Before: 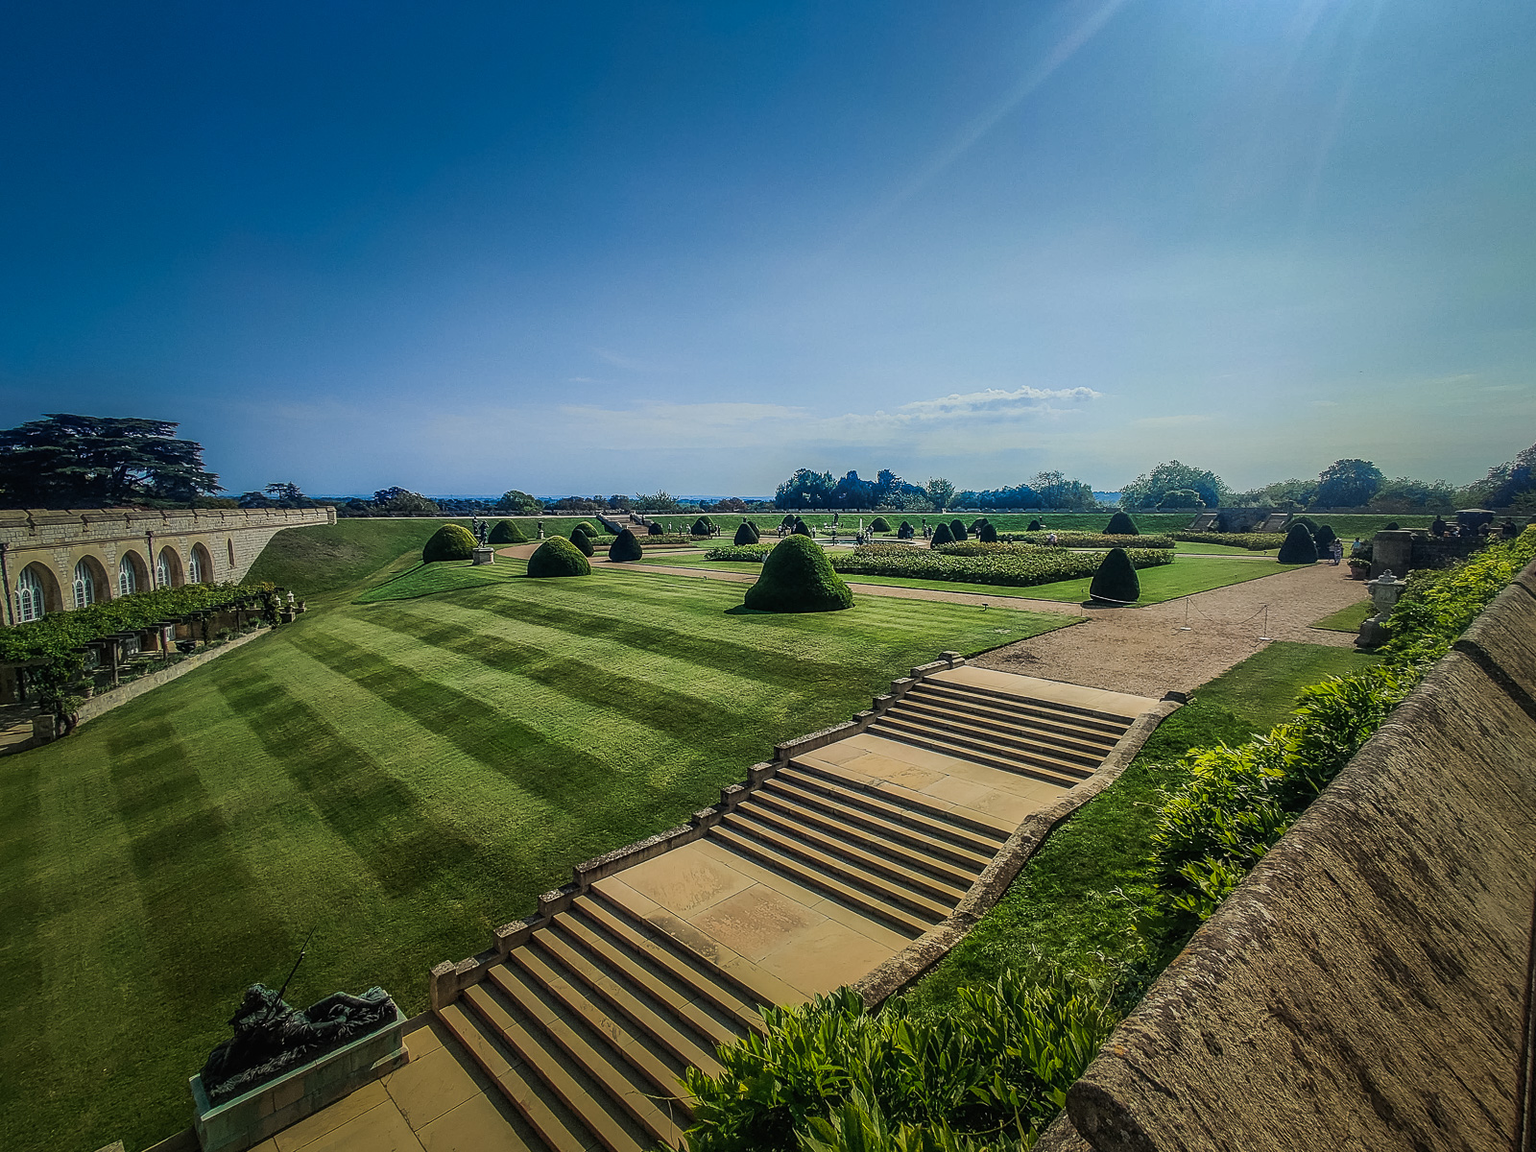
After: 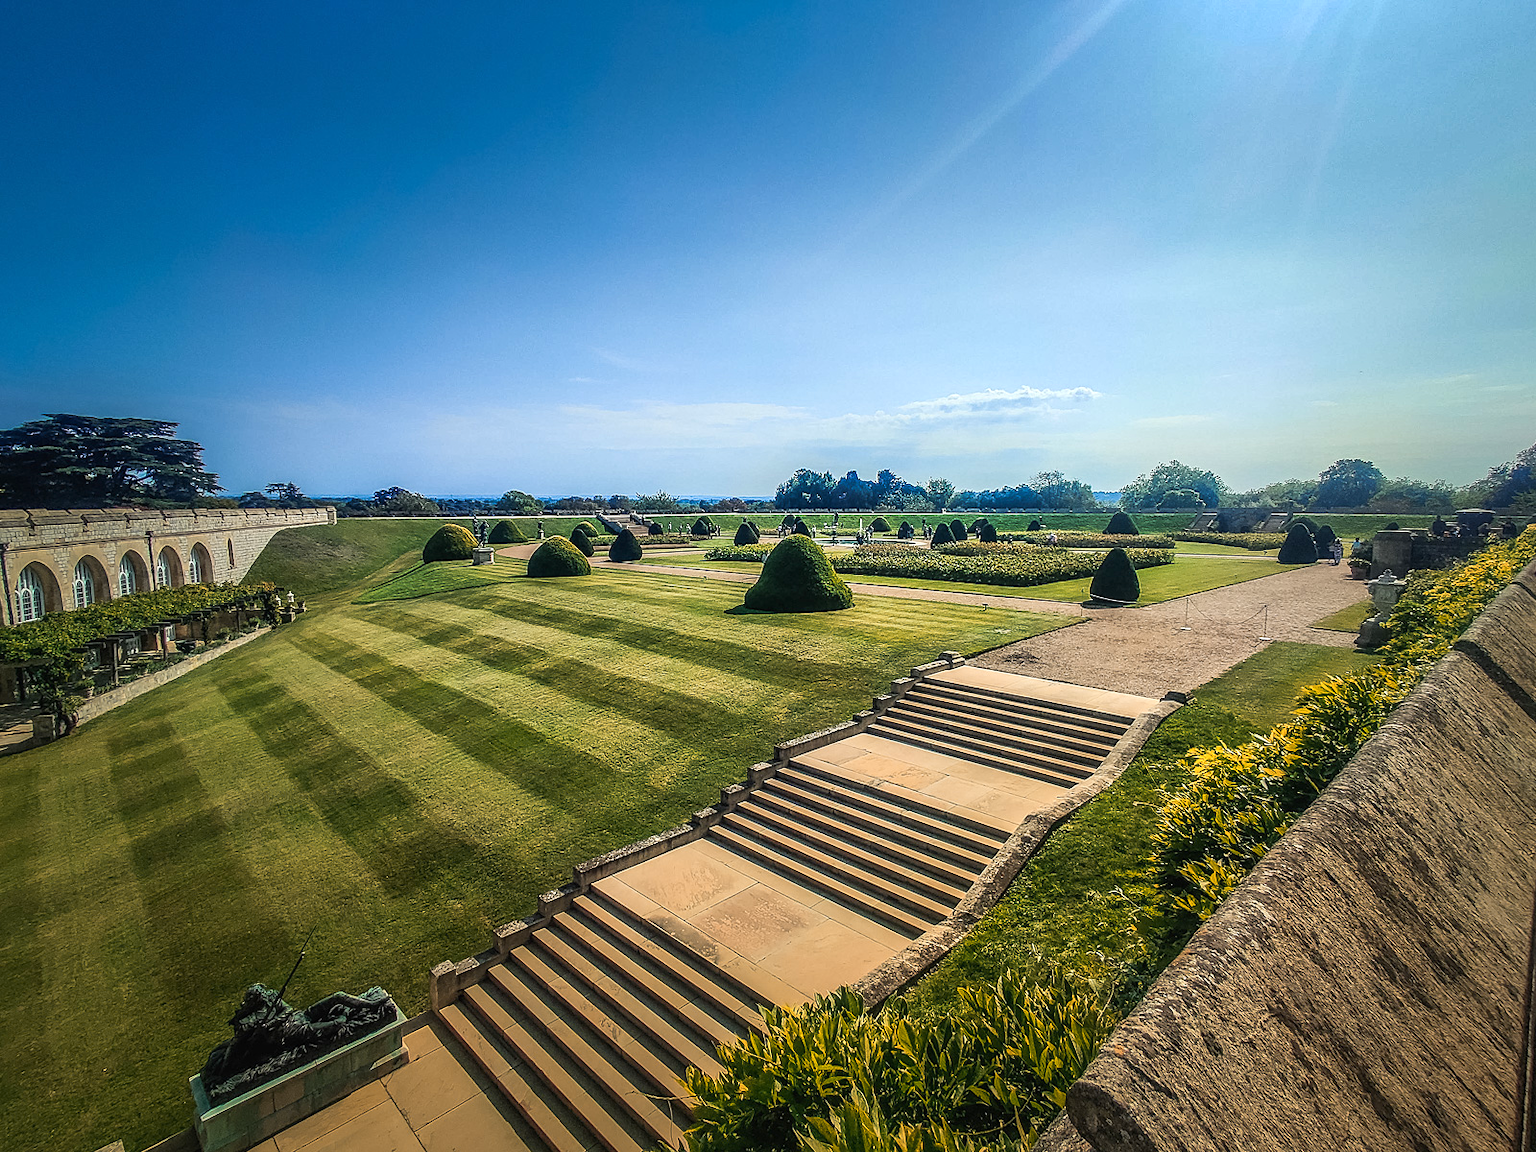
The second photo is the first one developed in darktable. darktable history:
color zones: curves: ch2 [(0, 0.5) (0.143, 0.5) (0.286, 0.416) (0.429, 0.5) (0.571, 0.5) (0.714, 0.5) (0.857, 0.5) (1, 0.5)]
exposure: exposure 0.64 EV, compensate highlight preservation false
